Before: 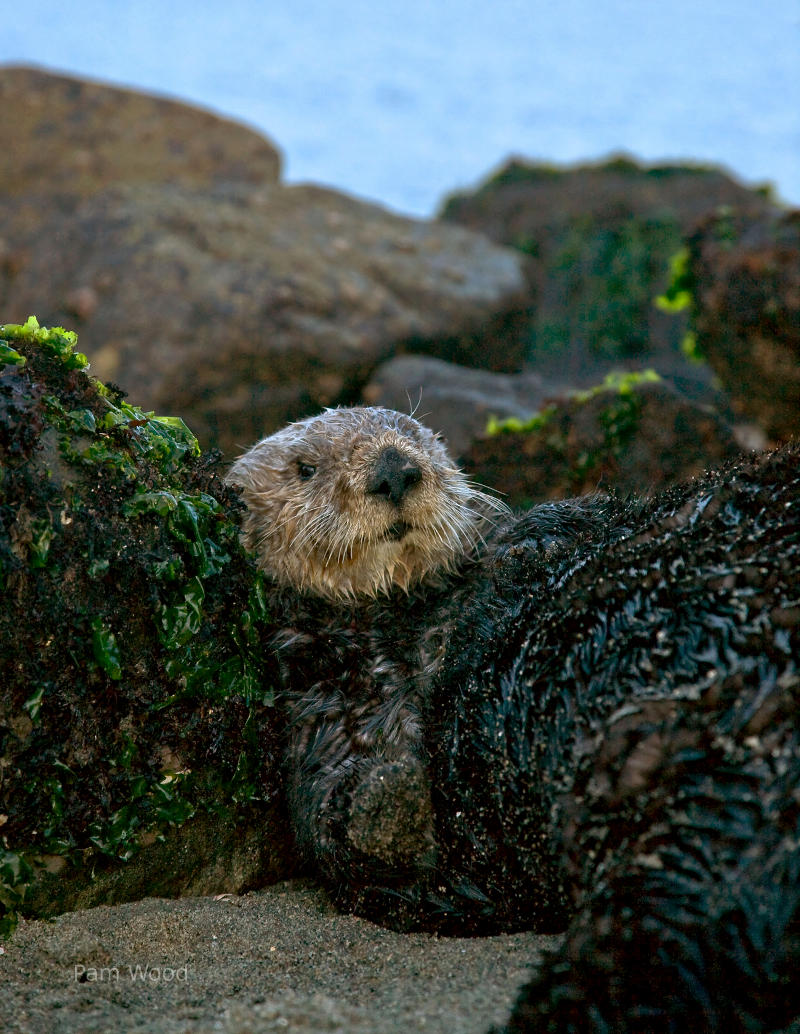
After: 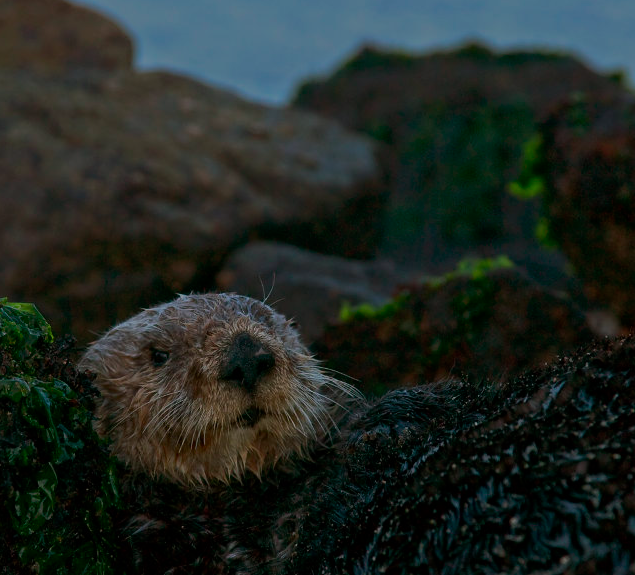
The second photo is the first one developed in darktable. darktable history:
tone equalizer: -8 EV -2 EV, -7 EV -2 EV, -6 EV -2 EV, -5 EV -2 EV, -4 EV -2 EV, -3 EV -2 EV, -2 EV -2 EV, -1 EV -1.63 EV, +0 EV -2 EV
bloom: size 16%, threshold 98%, strength 20%
color contrast: green-magenta contrast 1.73, blue-yellow contrast 1.15
color balance: on, module defaults
crop: left 18.38%, top 11.092%, right 2.134%, bottom 33.217%
